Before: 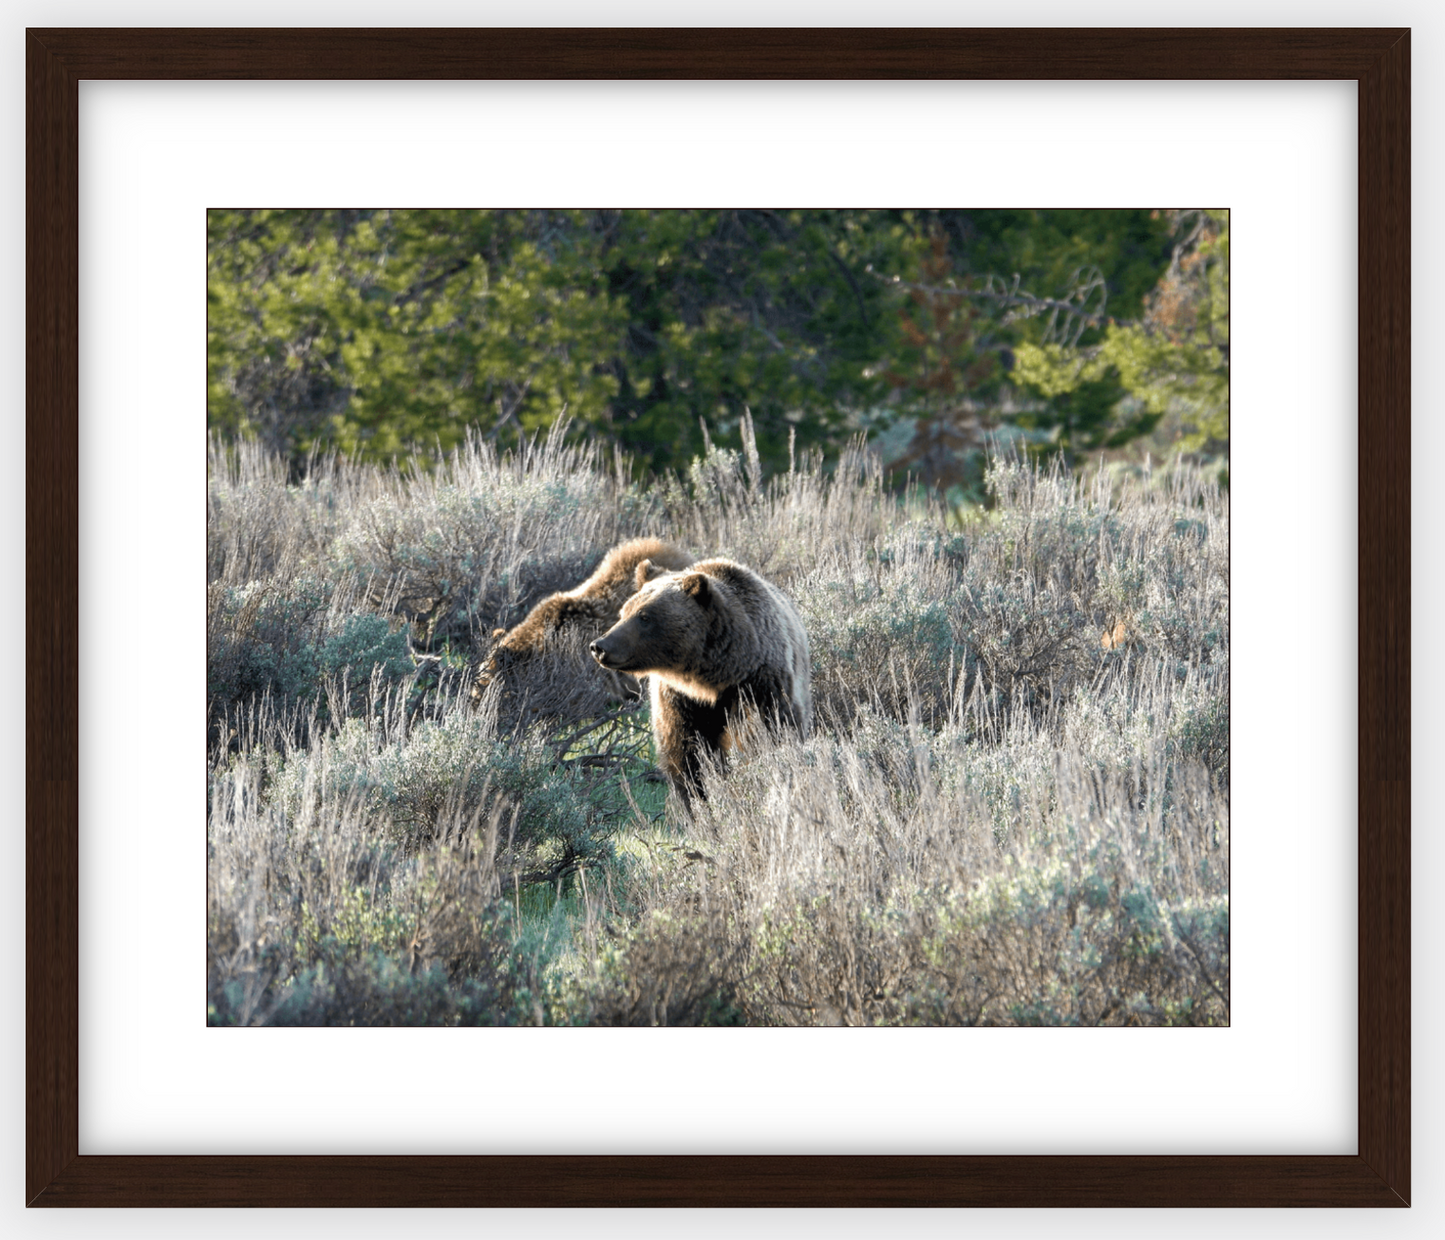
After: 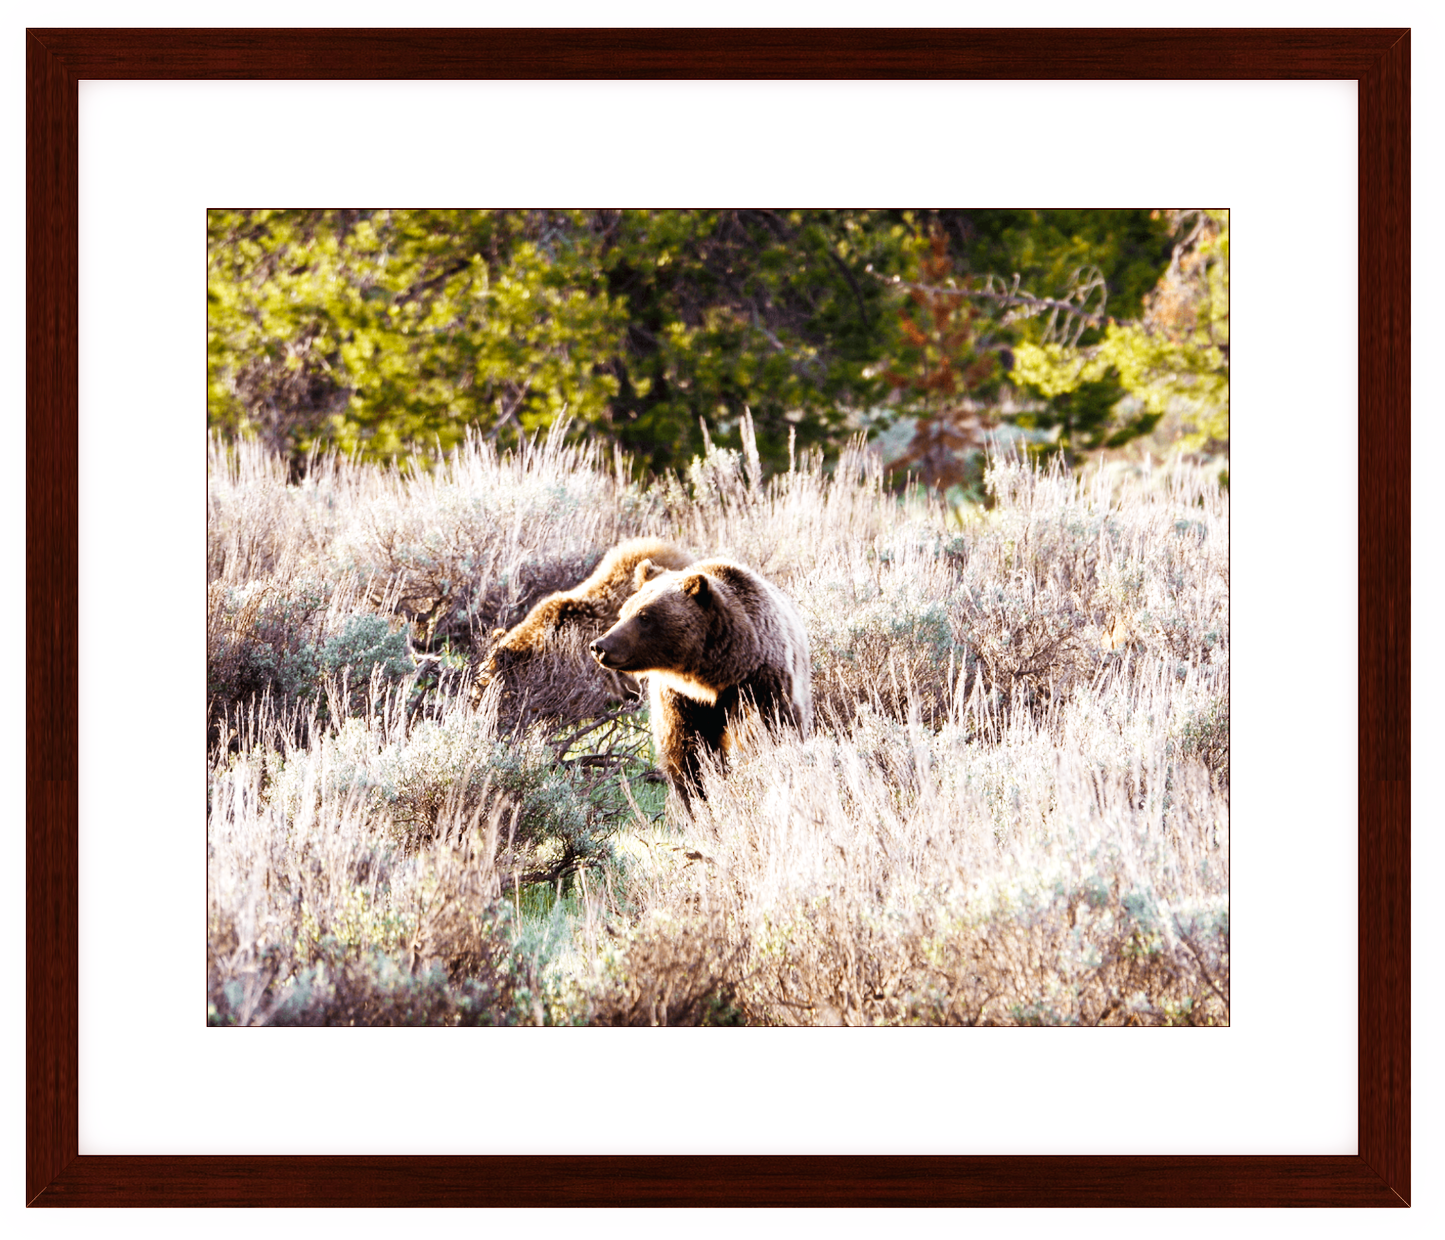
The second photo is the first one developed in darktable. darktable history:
rgb levels: mode RGB, independent channels, levels [[0, 0.5, 1], [0, 0.521, 1], [0, 0.536, 1]]
base curve: curves: ch0 [(0, 0.003) (0.001, 0.002) (0.006, 0.004) (0.02, 0.022) (0.048, 0.086) (0.094, 0.234) (0.162, 0.431) (0.258, 0.629) (0.385, 0.8) (0.548, 0.918) (0.751, 0.988) (1, 1)], preserve colors none
white balance: red 1.009, blue 1.027
